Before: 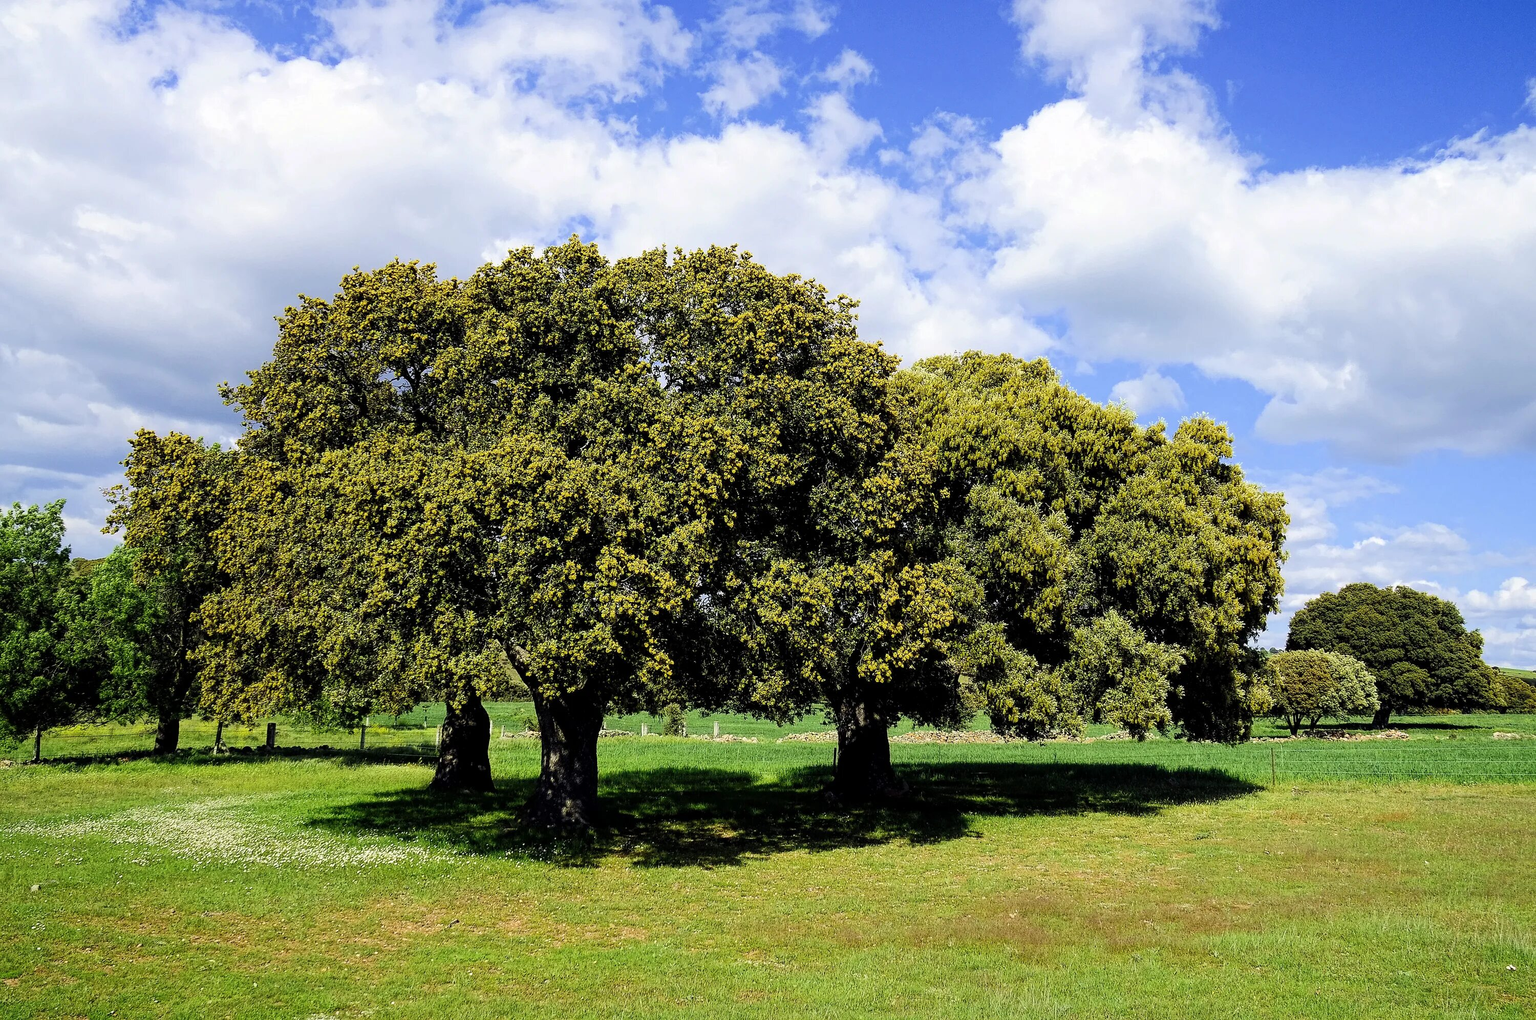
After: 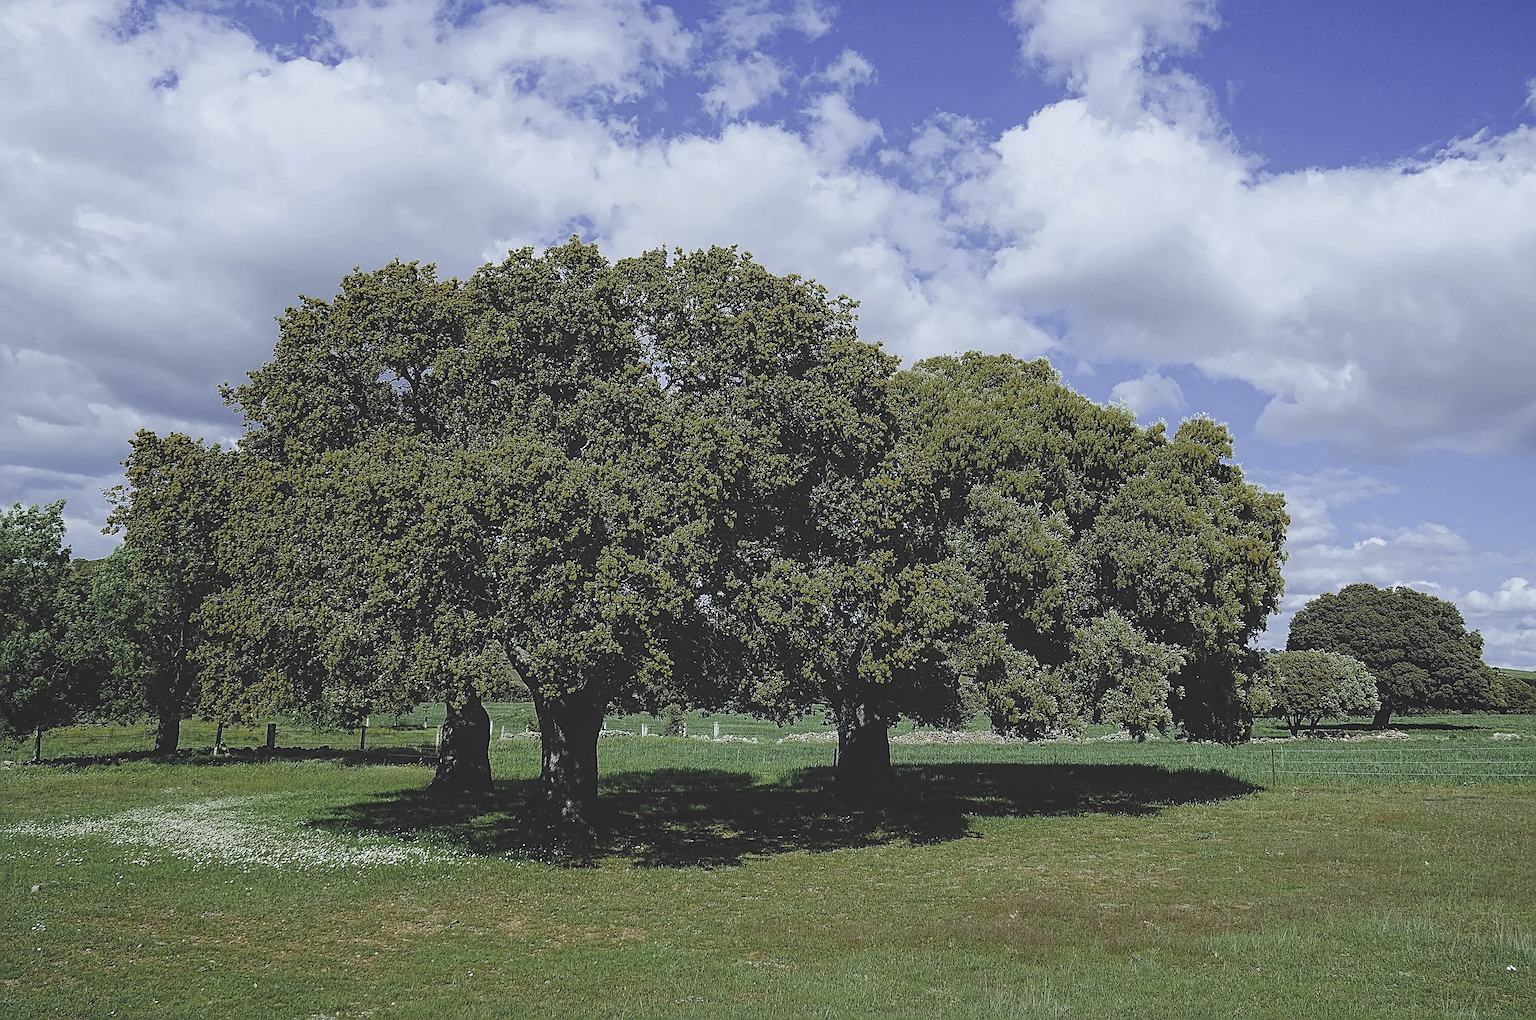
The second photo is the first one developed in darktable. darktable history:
sharpen: radius 2.817, amount 0.715
exposure: black level correction -0.036, exposure -0.497 EV, compensate highlight preservation false
color zones: curves: ch0 [(0, 0.48) (0.209, 0.398) (0.305, 0.332) (0.429, 0.493) (0.571, 0.5) (0.714, 0.5) (0.857, 0.5) (1, 0.48)]; ch1 [(0, 0.736) (0.143, 0.625) (0.225, 0.371) (0.429, 0.256) (0.571, 0.241) (0.714, 0.213) (0.857, 0.48) (1, 0.736)]; ch2 [(0, 0.448) (0.143, 0.498) (0.286, 0.5) (0.429, 0.5) (0.571, 0.5) (0.714, 0.5) (0.857, 0.5) (1, 0.448)]
white balance: red 0.926, green 1.003, blue 1.133
local contrast: on, module defaults
